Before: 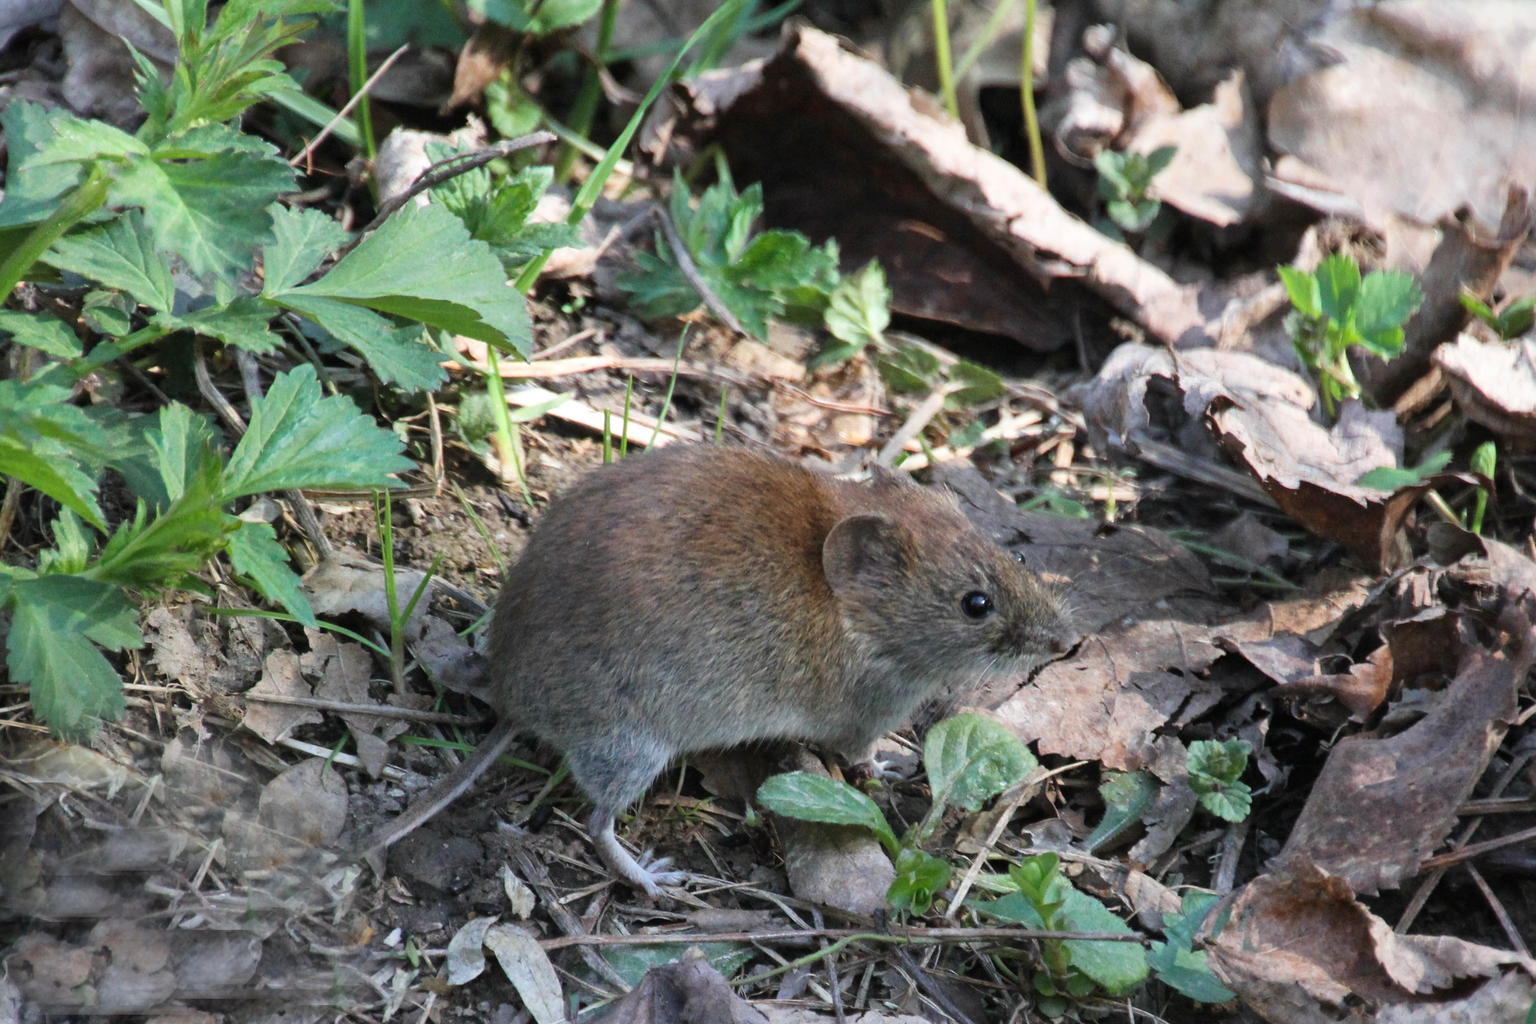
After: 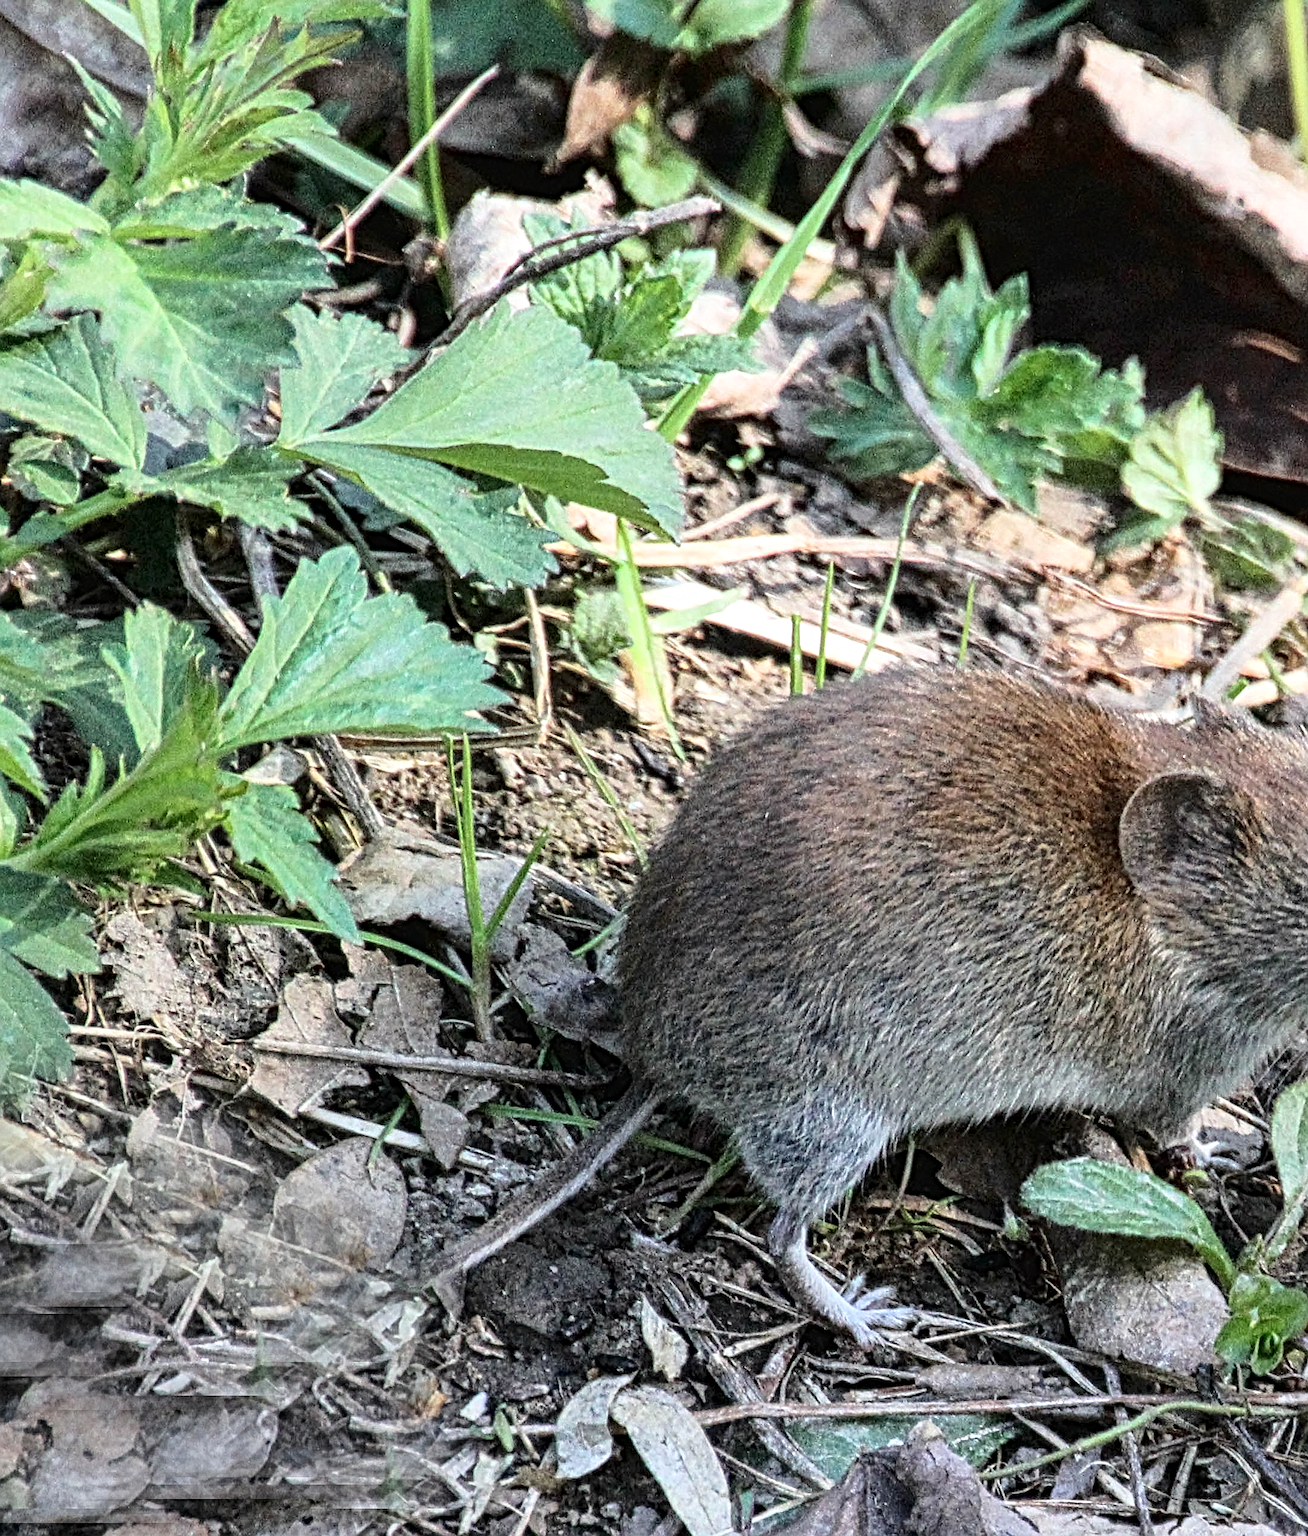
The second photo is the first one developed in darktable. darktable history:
local contrast: mode bilateral grid, contrast 20, coarseness 4, detail 298%, midtone range 0.2
crop: left 5.019%, right 38.21%
tone curve: curves: ch0 [(0, 0) (0.003, 0.016) (0.011, 0.019) (0.025, 0.023) (0.044, 0.029) (0.069, 0.042) (0.1, 0.068) (0.136, 0.101) (0.177, 0.143) (0.224, 0.21) (0.277, 0.289) (0.335, 0.379) (0.399, 0.476) (0.468, 0.569) (0.543, 0.654) (0.623, 0.75) (0.709, 0.822) (0.801, 0.893) (0.898, 0.946) (1, 1)], color space Lab, independent channels, preserve colors none
